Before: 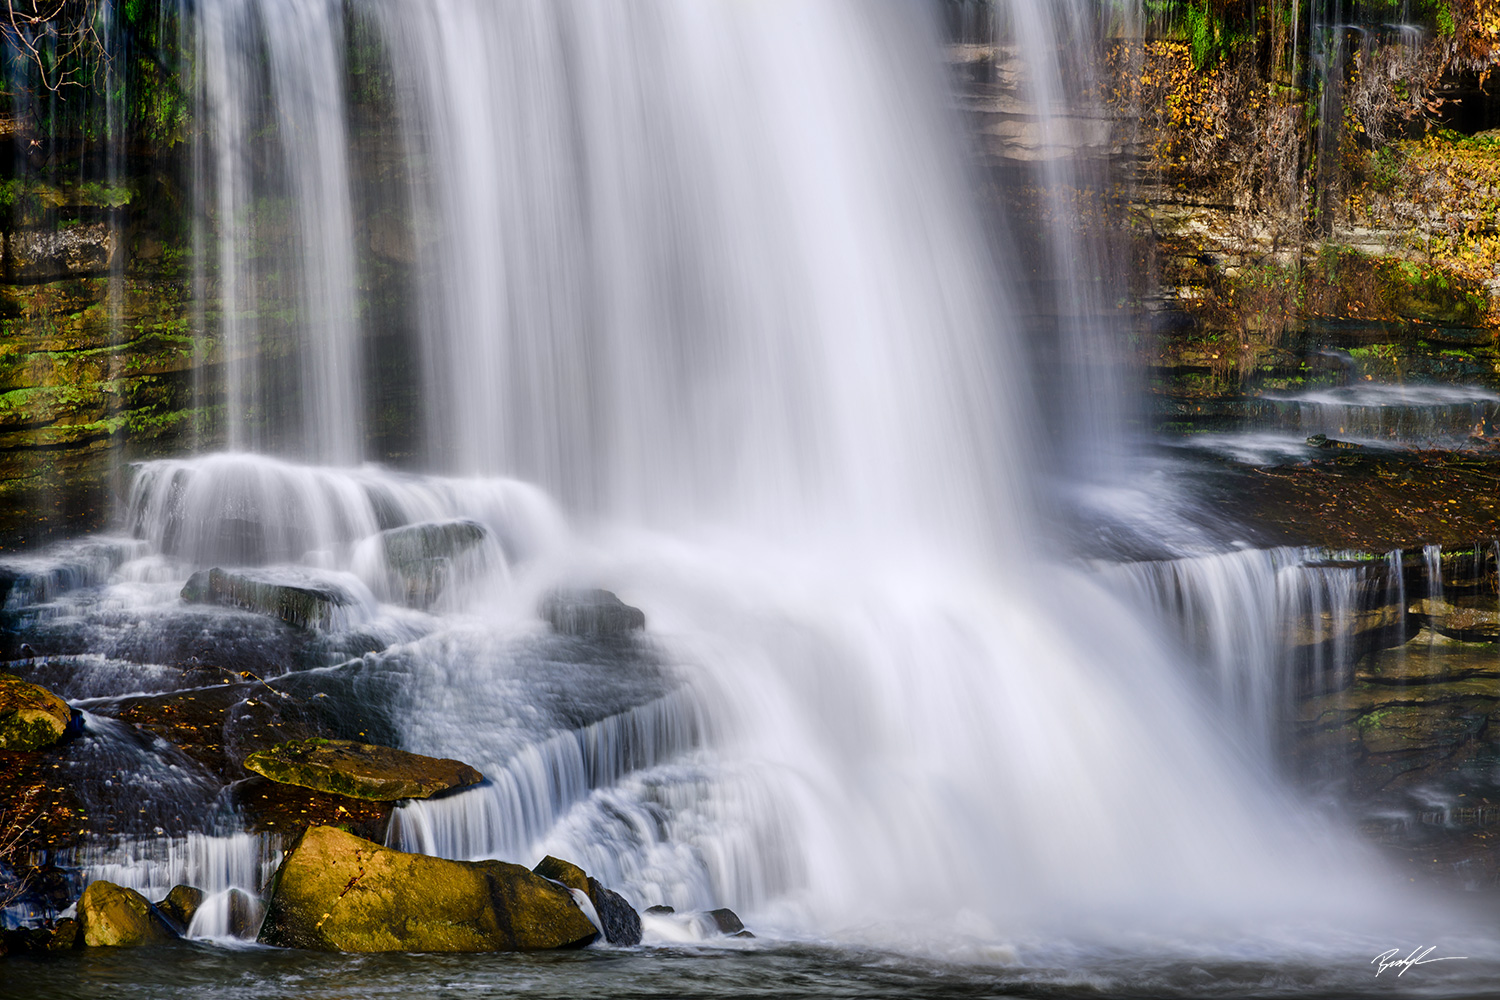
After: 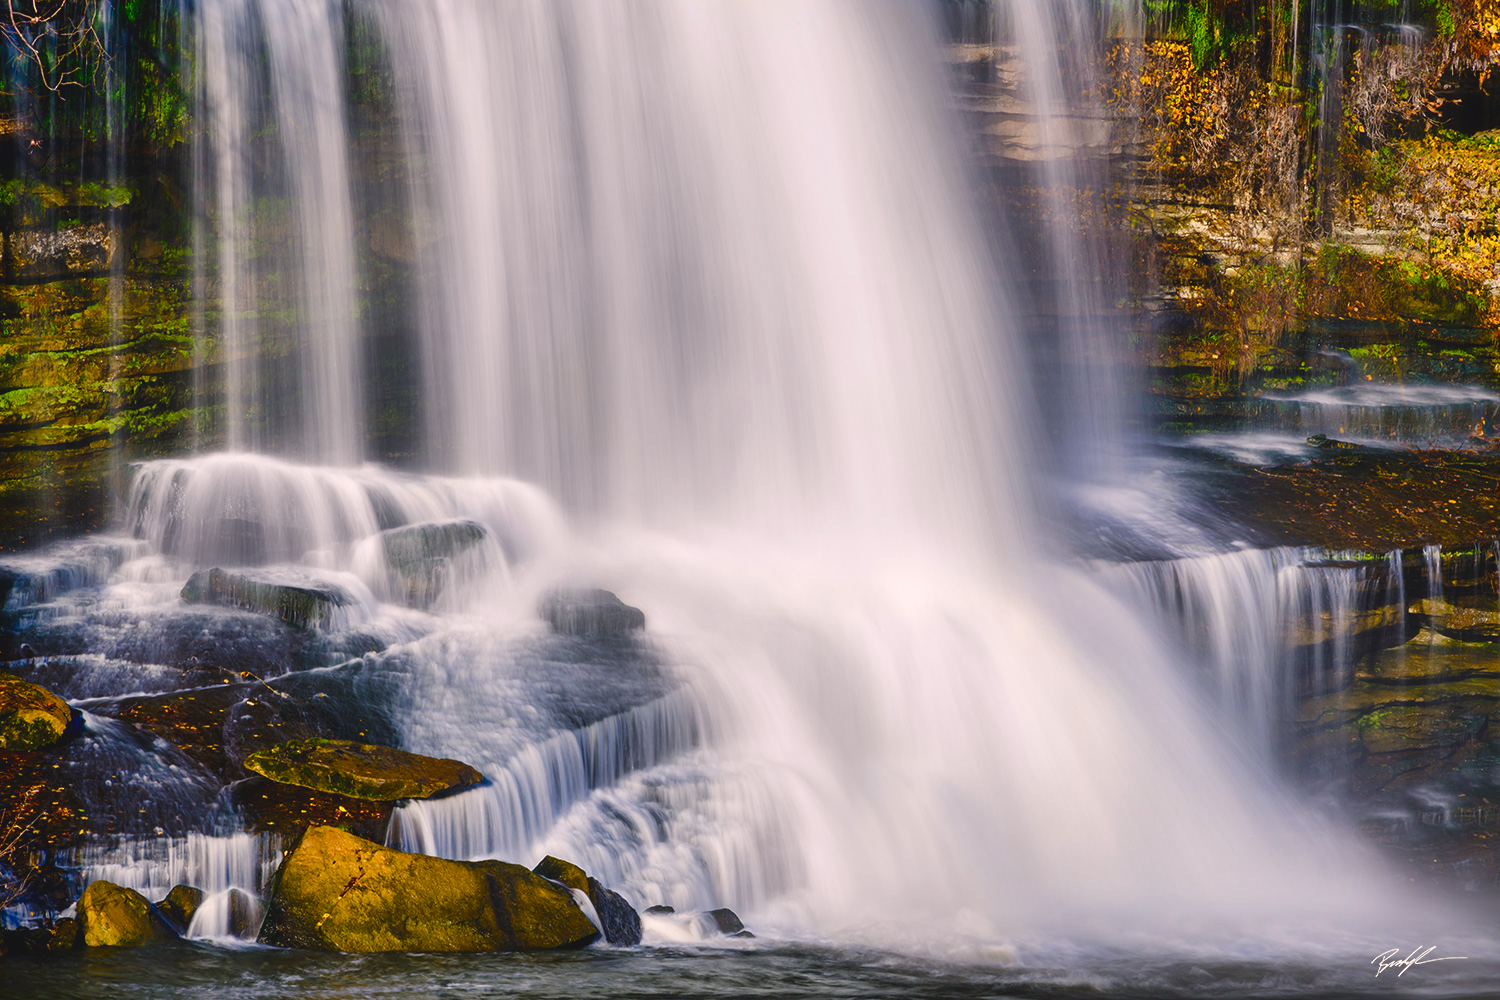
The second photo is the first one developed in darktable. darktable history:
color balance rgb: shadows lift › chroma 2%, shadows lift › hue 247.2°, power › chroma 0.3%, power › hue 25.2°, highlights gain › chroma 3%, highlights gain › hue 60°, global offset › luminance 0.75%, perceptual saturation grading › global saturation 20%, perceptual saturation grading › highlights -20%, perceptual saturation grading › shadows 30%, global vibrance 20%
tone equalizer: on, module defaults
white balance: emerald 1
